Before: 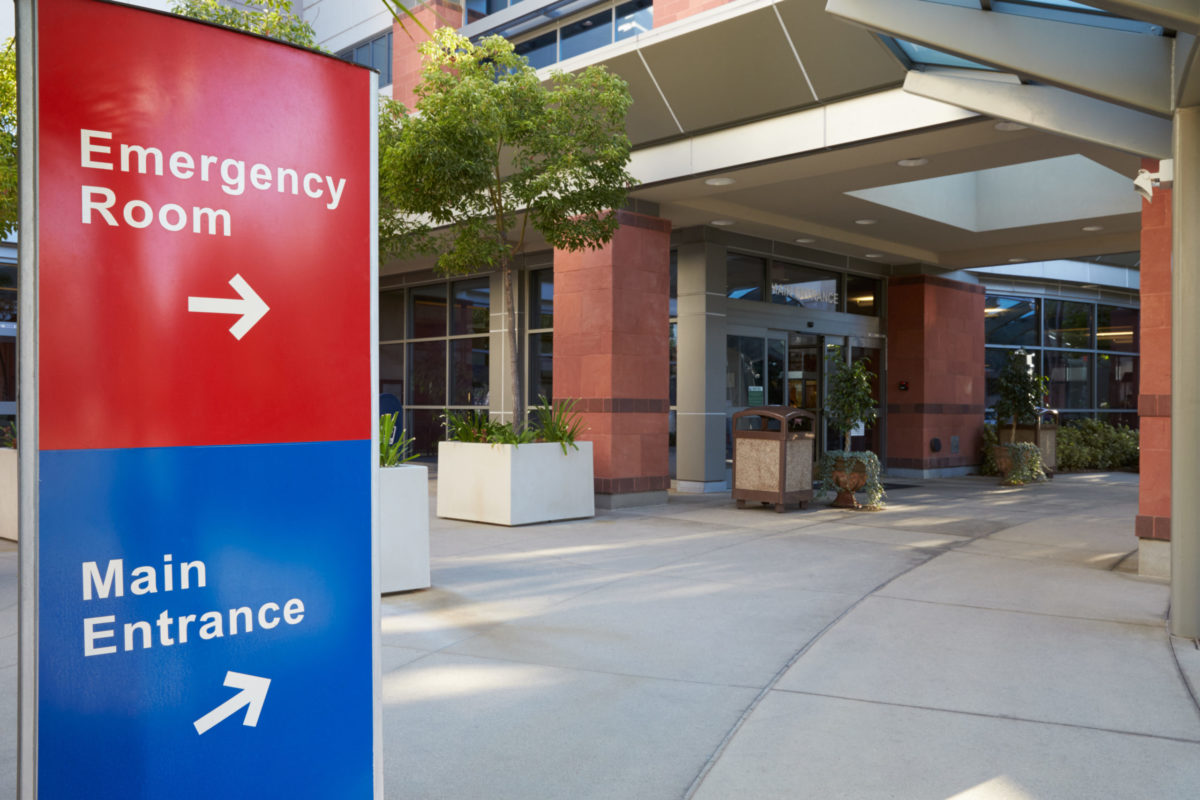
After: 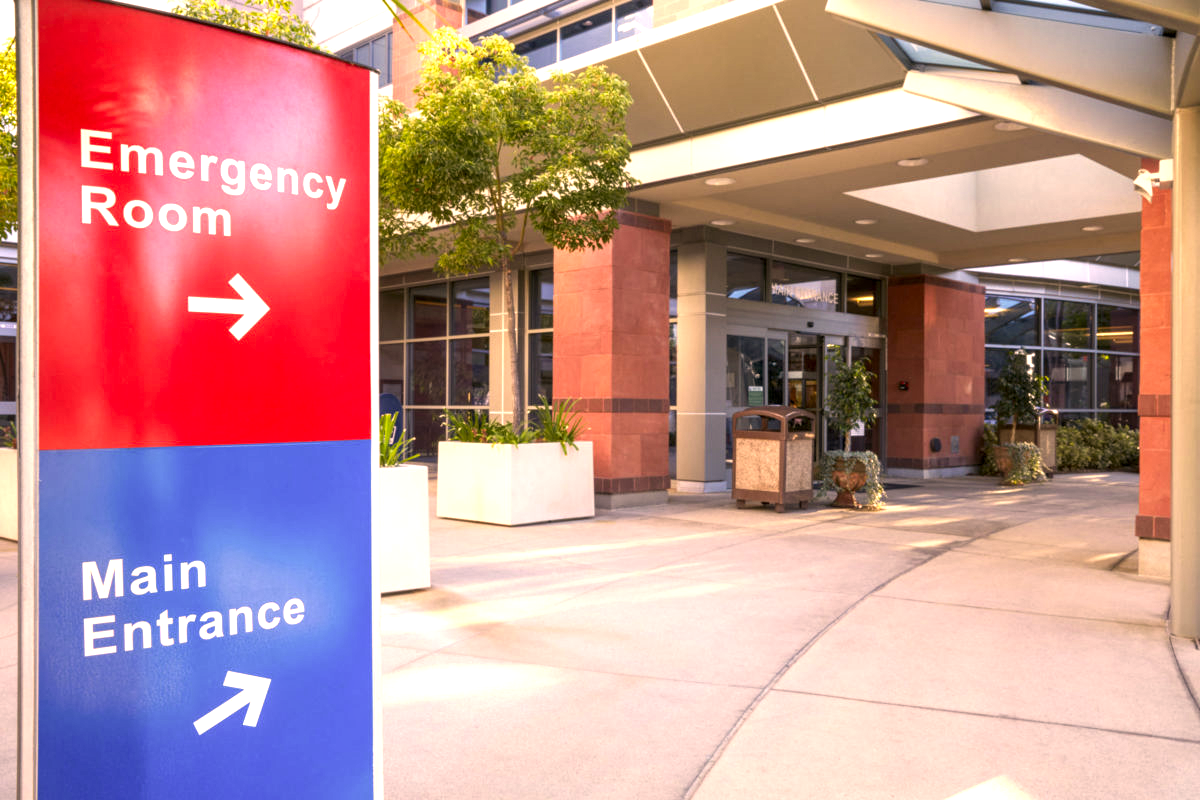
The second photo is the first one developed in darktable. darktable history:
exposure: black level correction 0, exposure 1 EV, compensate highlight preservation false
color correction: highlights a* 17.62, highlights b* 18.83
local contrast: detail 130%
